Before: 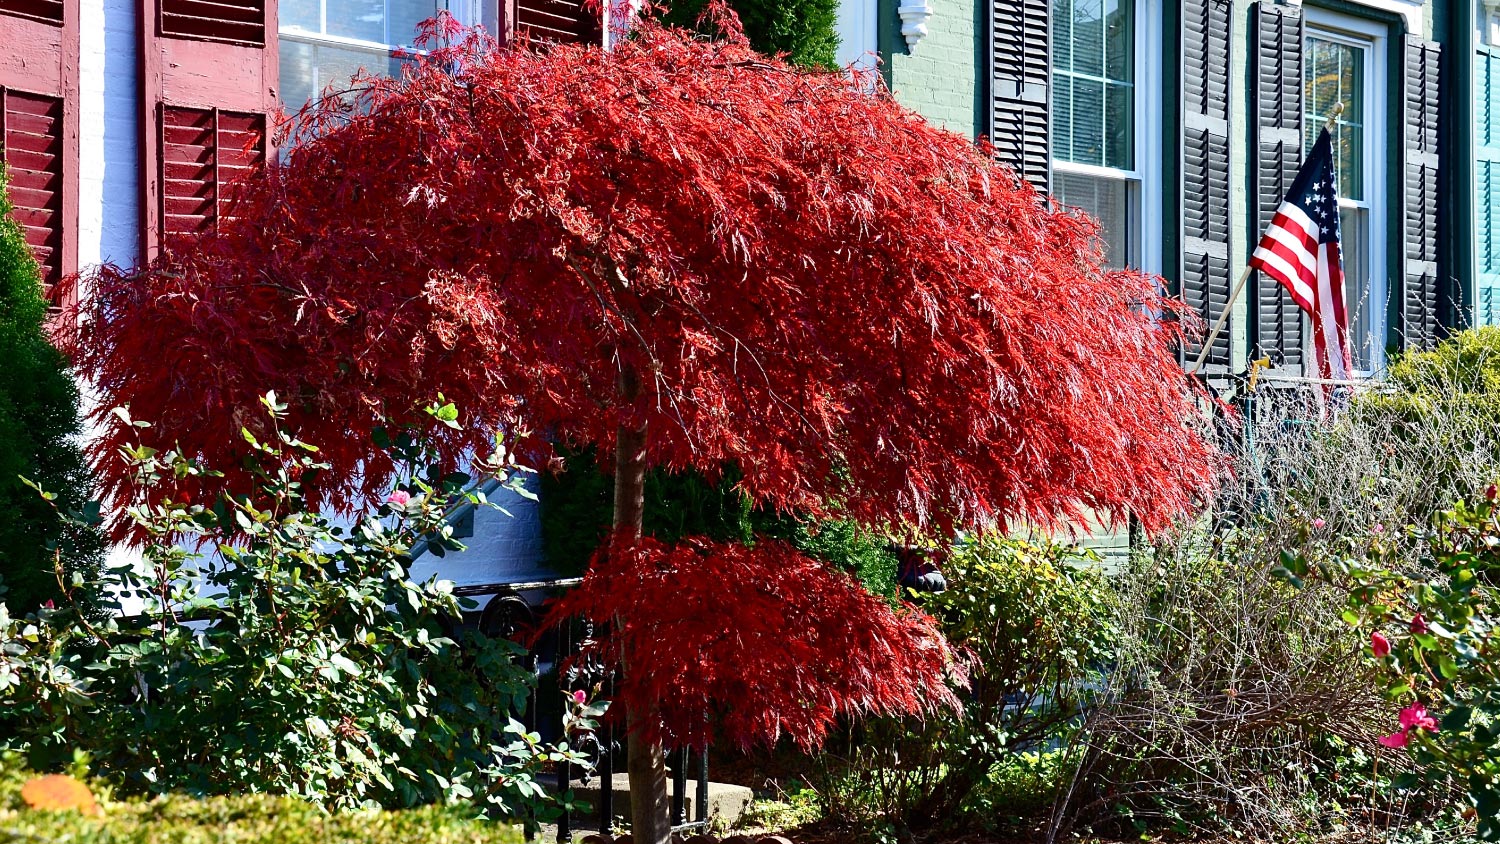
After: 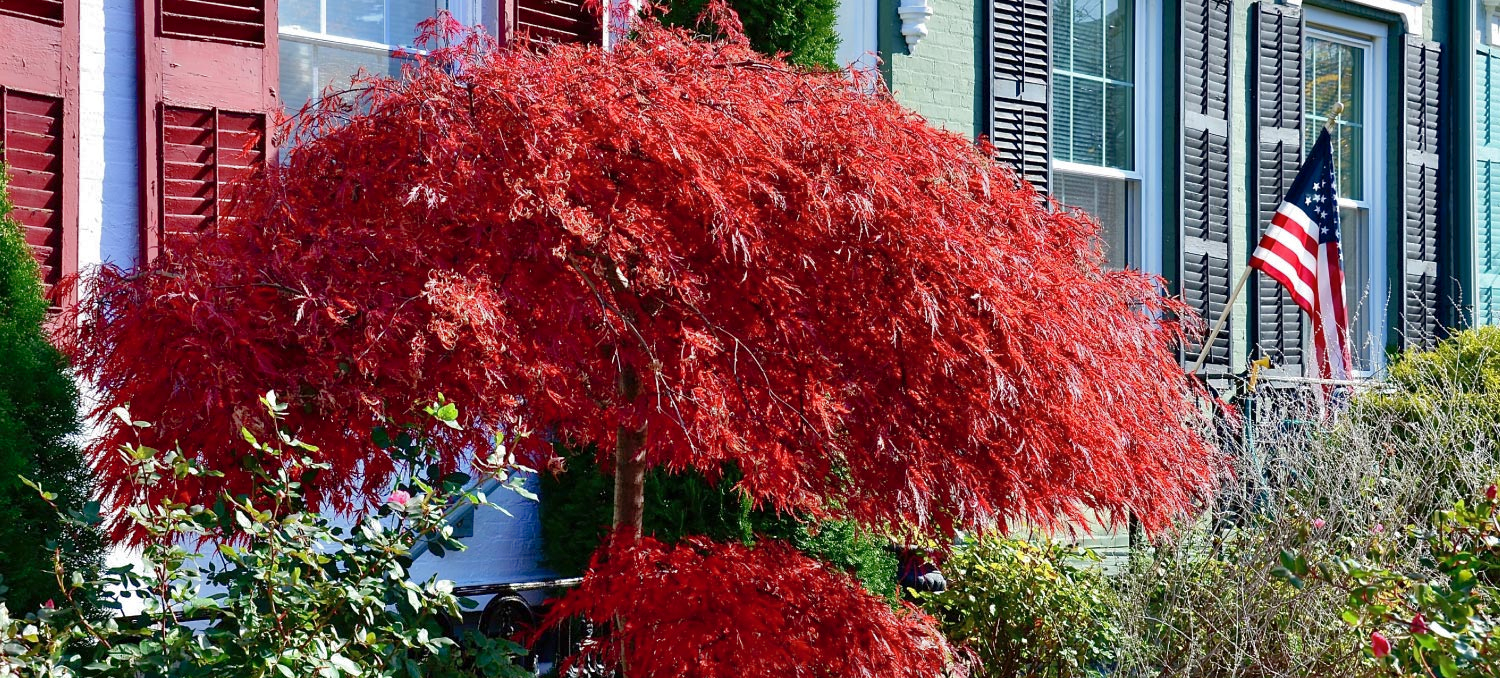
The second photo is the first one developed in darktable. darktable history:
crop: bottom 19.652%
shadows and highlights: highlights color adjustment 0.064%
